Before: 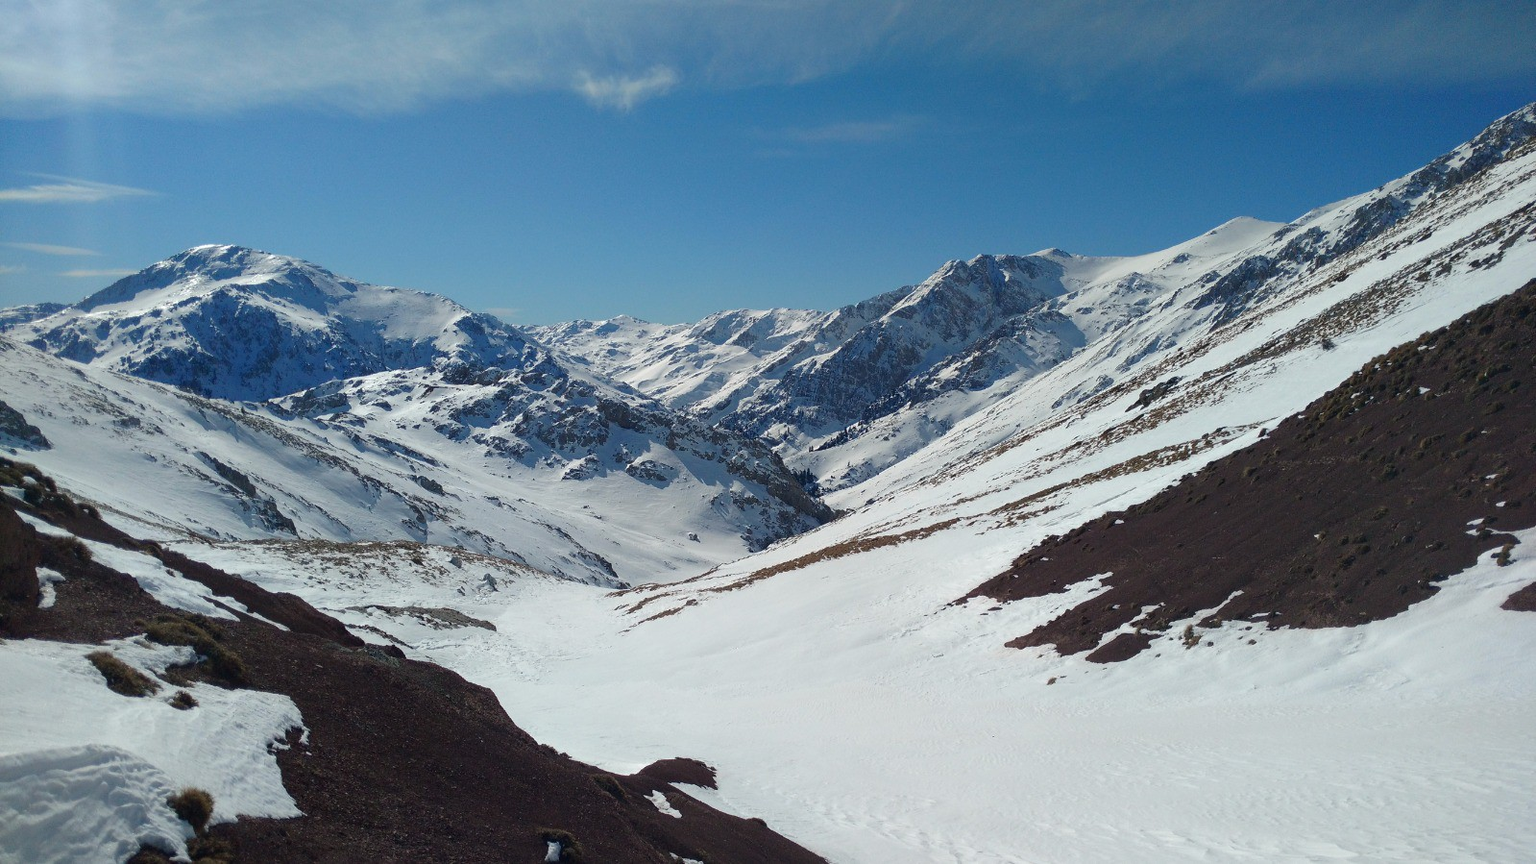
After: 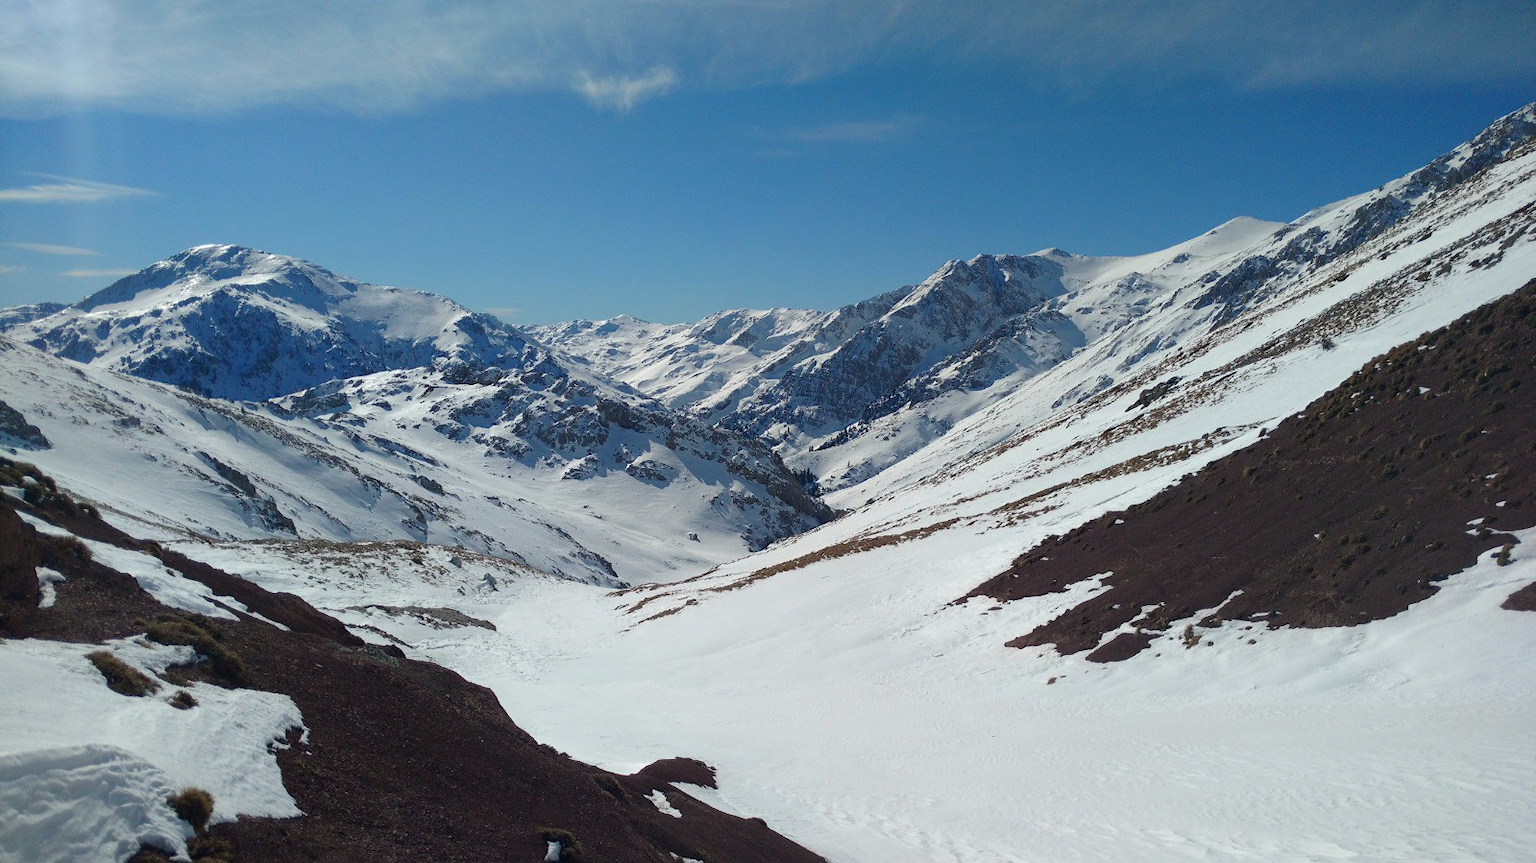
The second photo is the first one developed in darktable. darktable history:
levels: mode automatic, levels [0, 0.499, 1]
